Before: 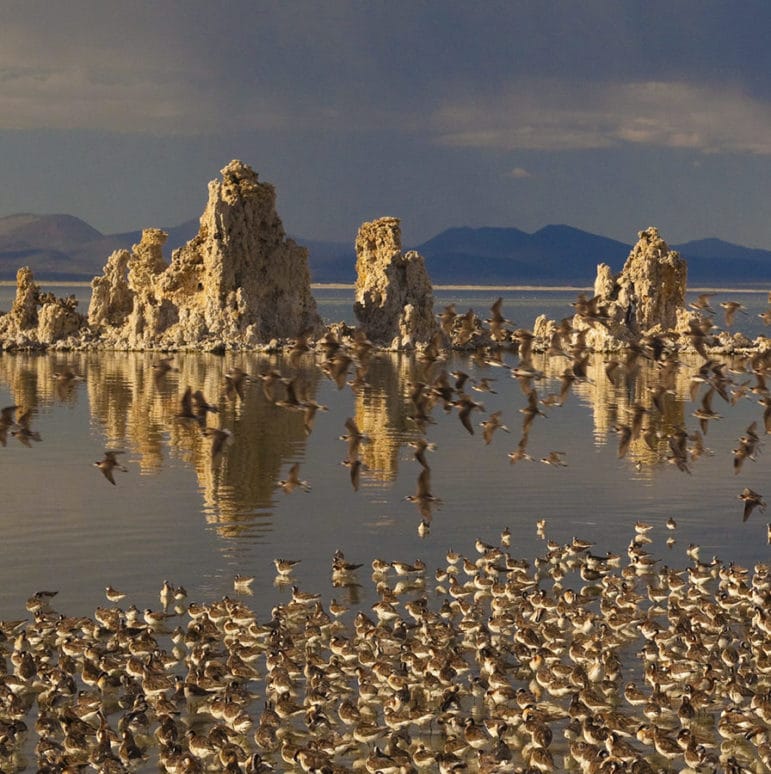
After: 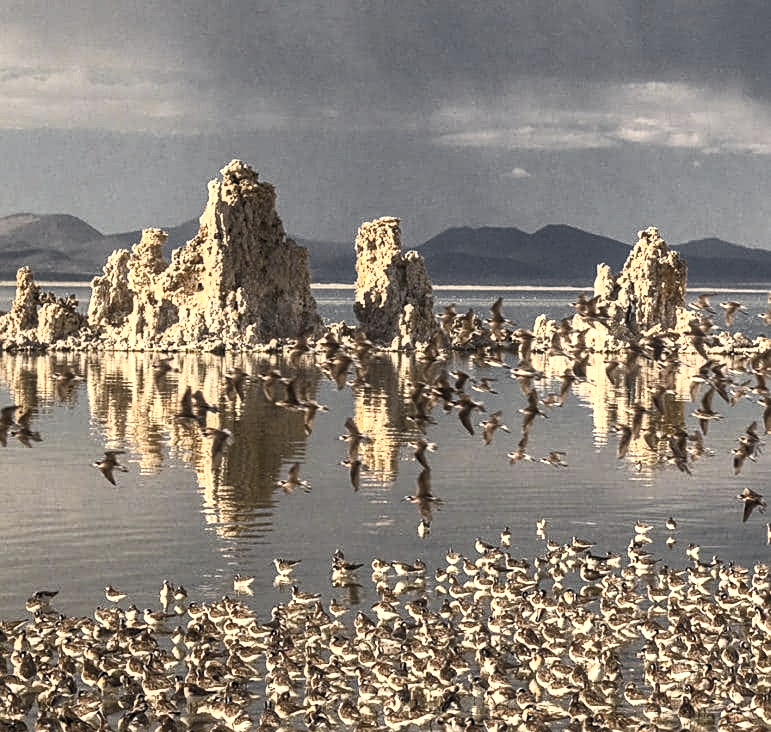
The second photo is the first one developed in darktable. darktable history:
color zones: curves: ch1 [(0.25, 0.61) (0.75, 0.248)]
base curve: preserve colors none
contrast brightness saturation: contrast 0.57, brightness 0.57, saturation -0.347
crop and rotate: top 0.001%, bottom 5.296%
local contrast: detail 130%
shadows and highlights: shadows 31.24, highlights 1.63, soften with gaussian
sharpen: on, module defaults
